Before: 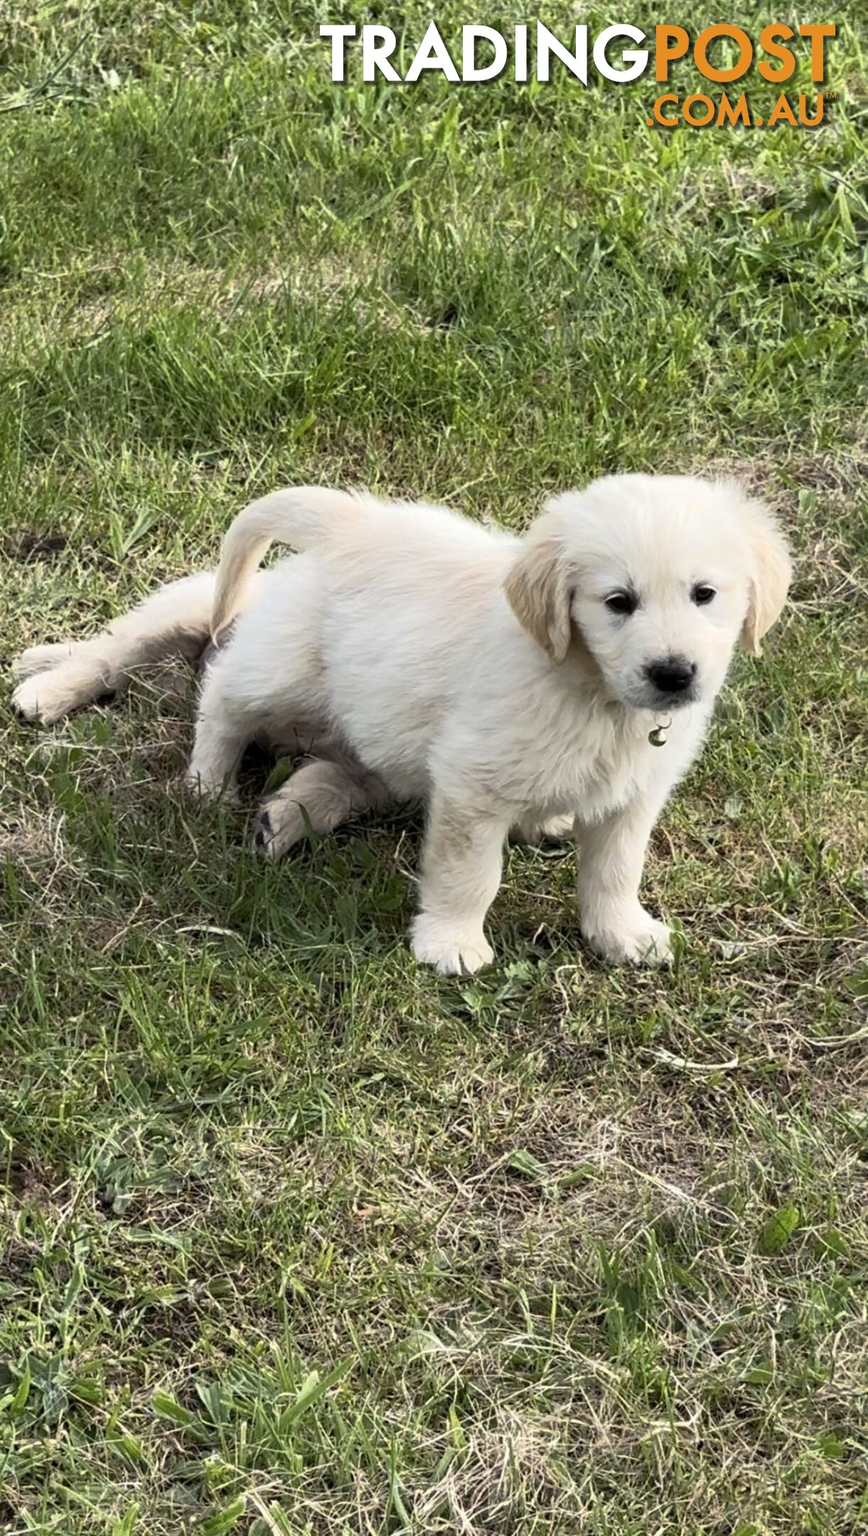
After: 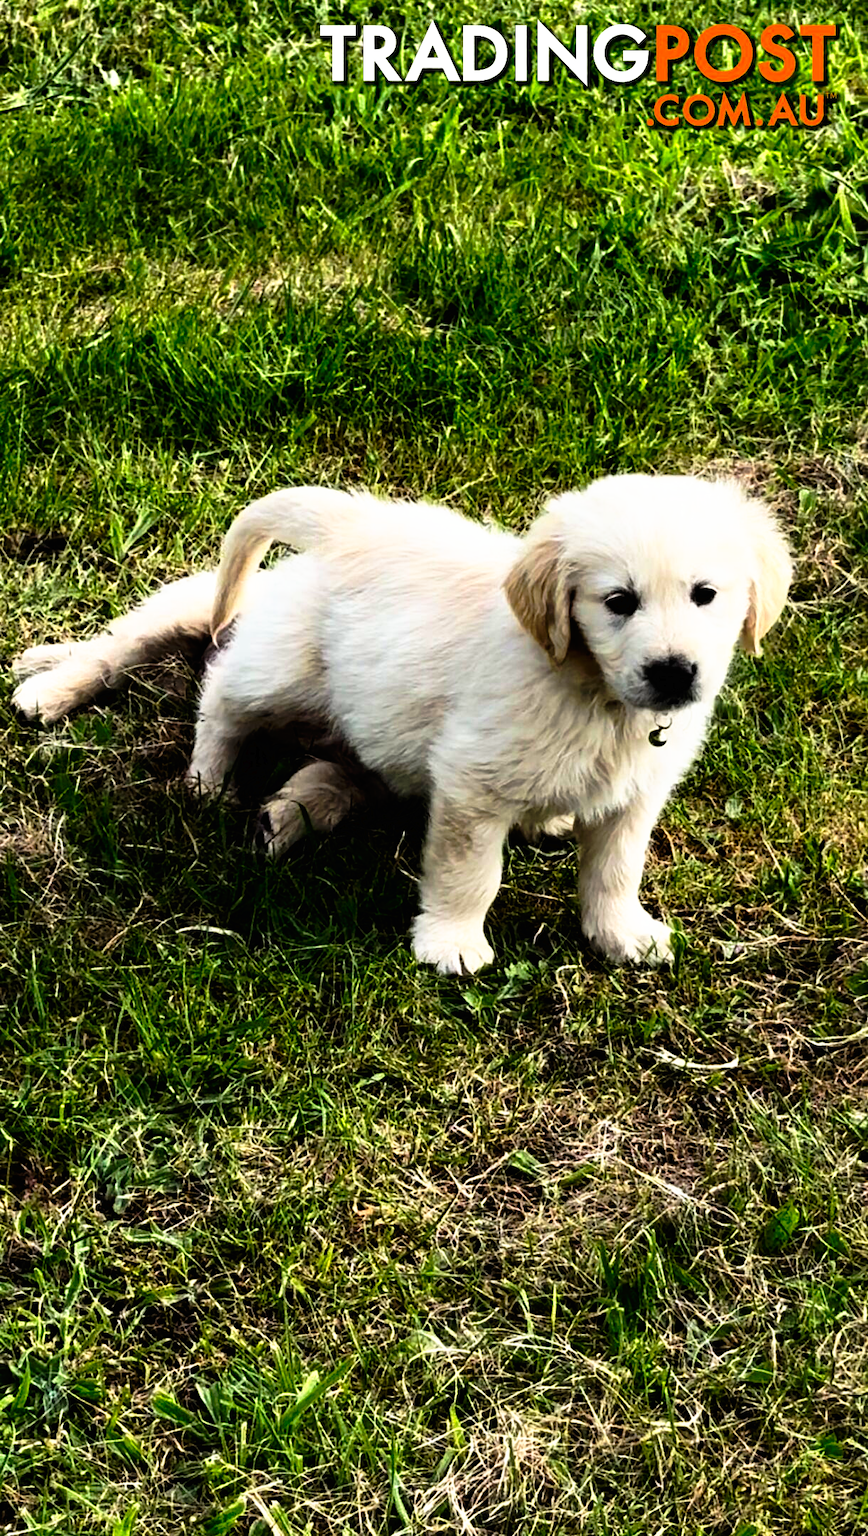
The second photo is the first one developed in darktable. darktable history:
color correction: highlights a* -0.146, highlights b* 0.091
tone curve: curves: ch0 [(0, 0) (0.003, 0.008) (0.011, 0.008) (0.025, 0.008) (0.044, 0.008) (0.069, 0.006) (0.1, 0.006) (0.136, 0.006) (0.177, 0.008) (0.224, 0.012) (0.277, 0.026) (0.335, 0.083) (0.399, 0.165) (0.468, 0.292) (0.543, 0.416) (0.623, 0.535) (0.709, 0.692) (0.801, 0.853) (0.898, 0.981) (1, 1)], preserve colors none
